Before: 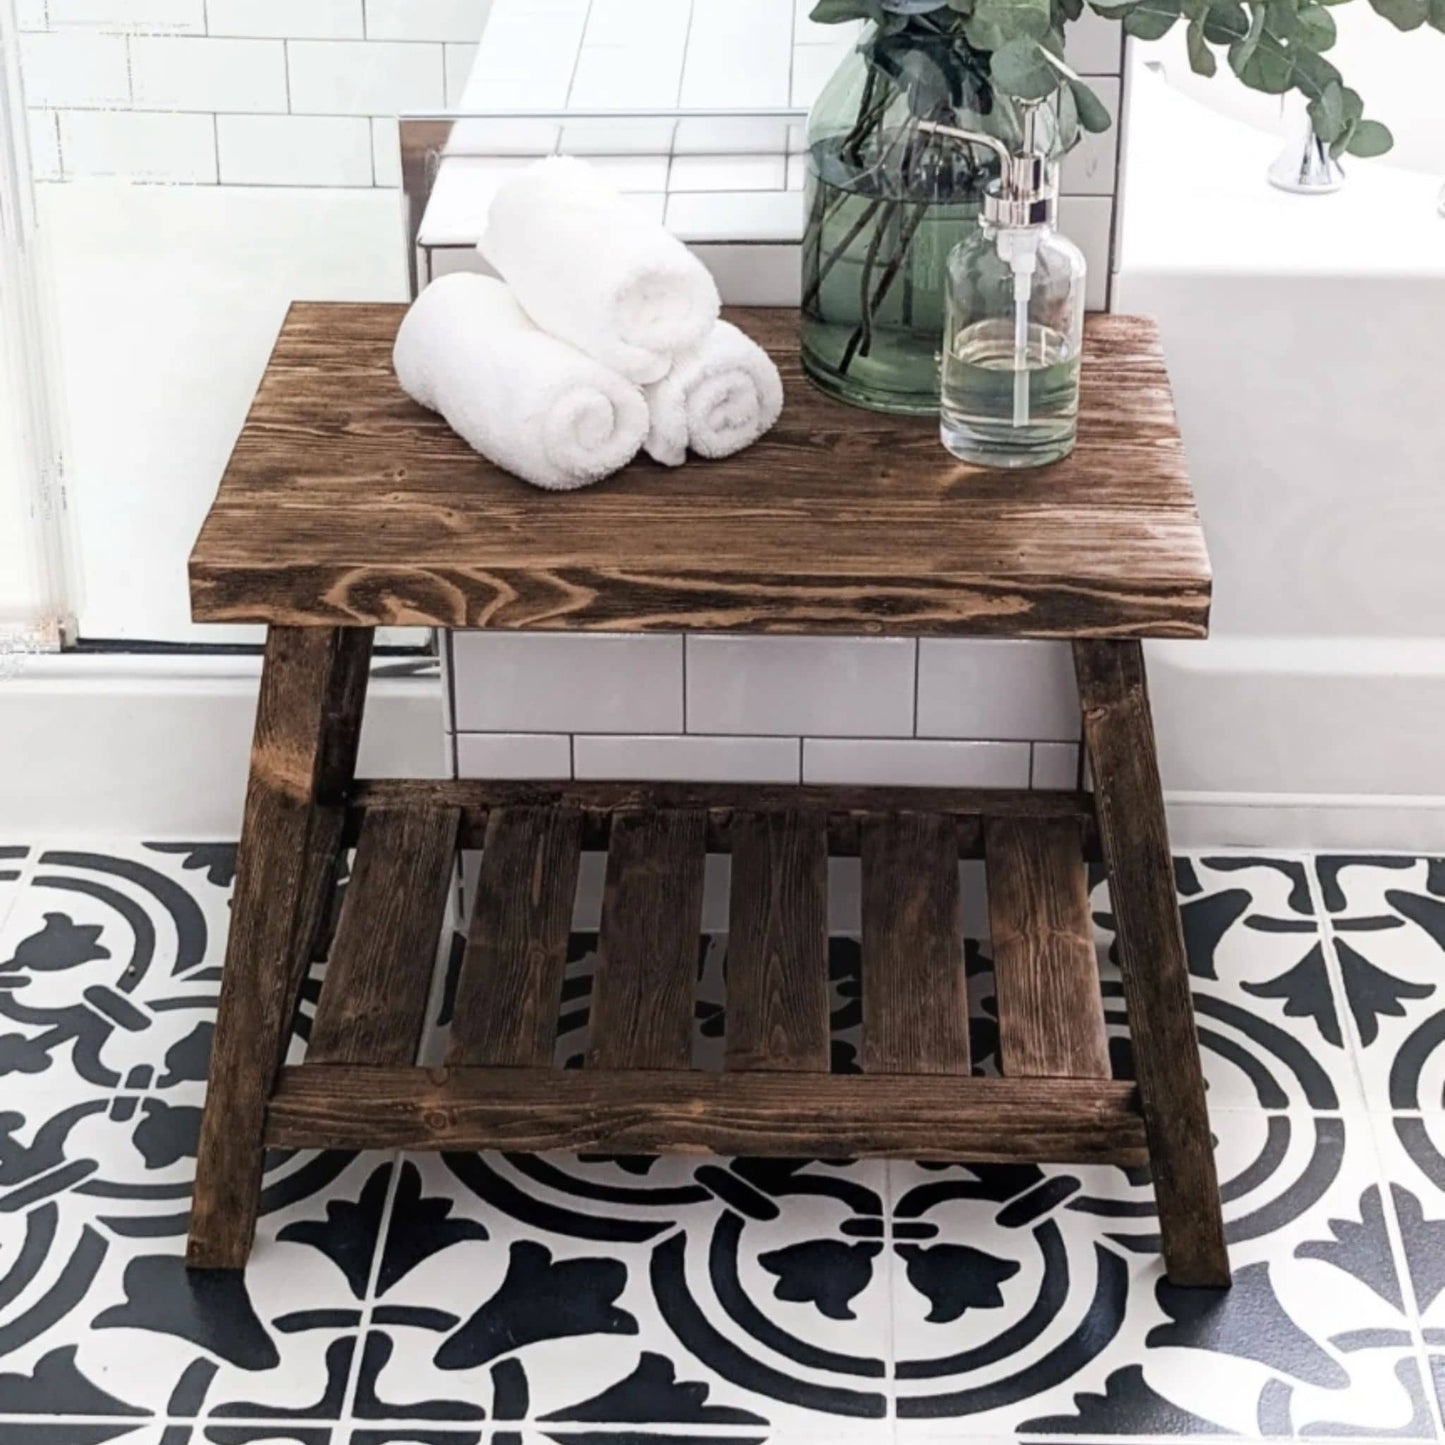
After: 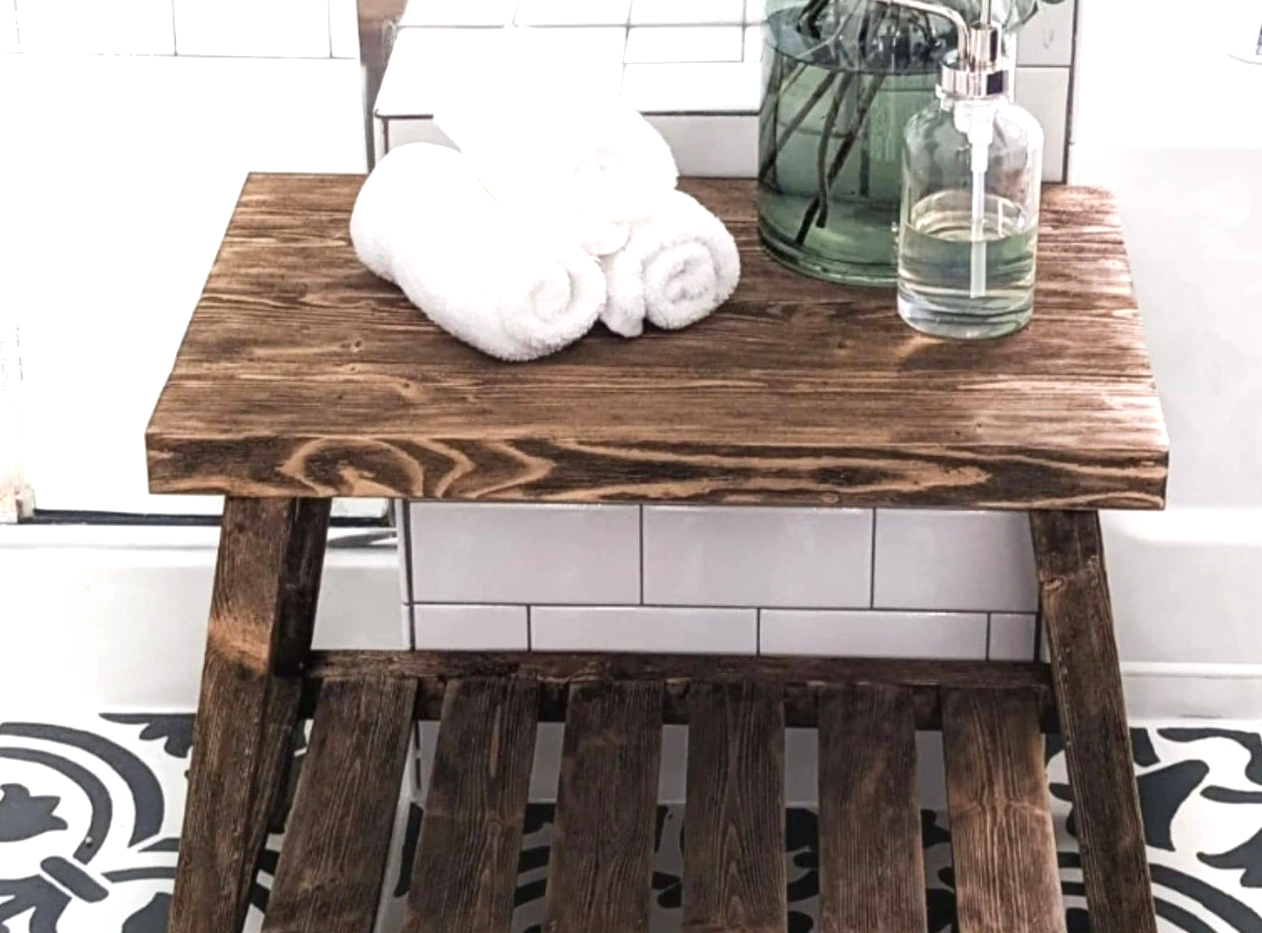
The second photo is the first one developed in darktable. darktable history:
exposure: black level correction 0, exposure 0.5 EV, compensate exposure bias true, compensate highlight preservation false
crop: left 3.015%, top 8.969%, right 9.647%, bottom 26.457%
